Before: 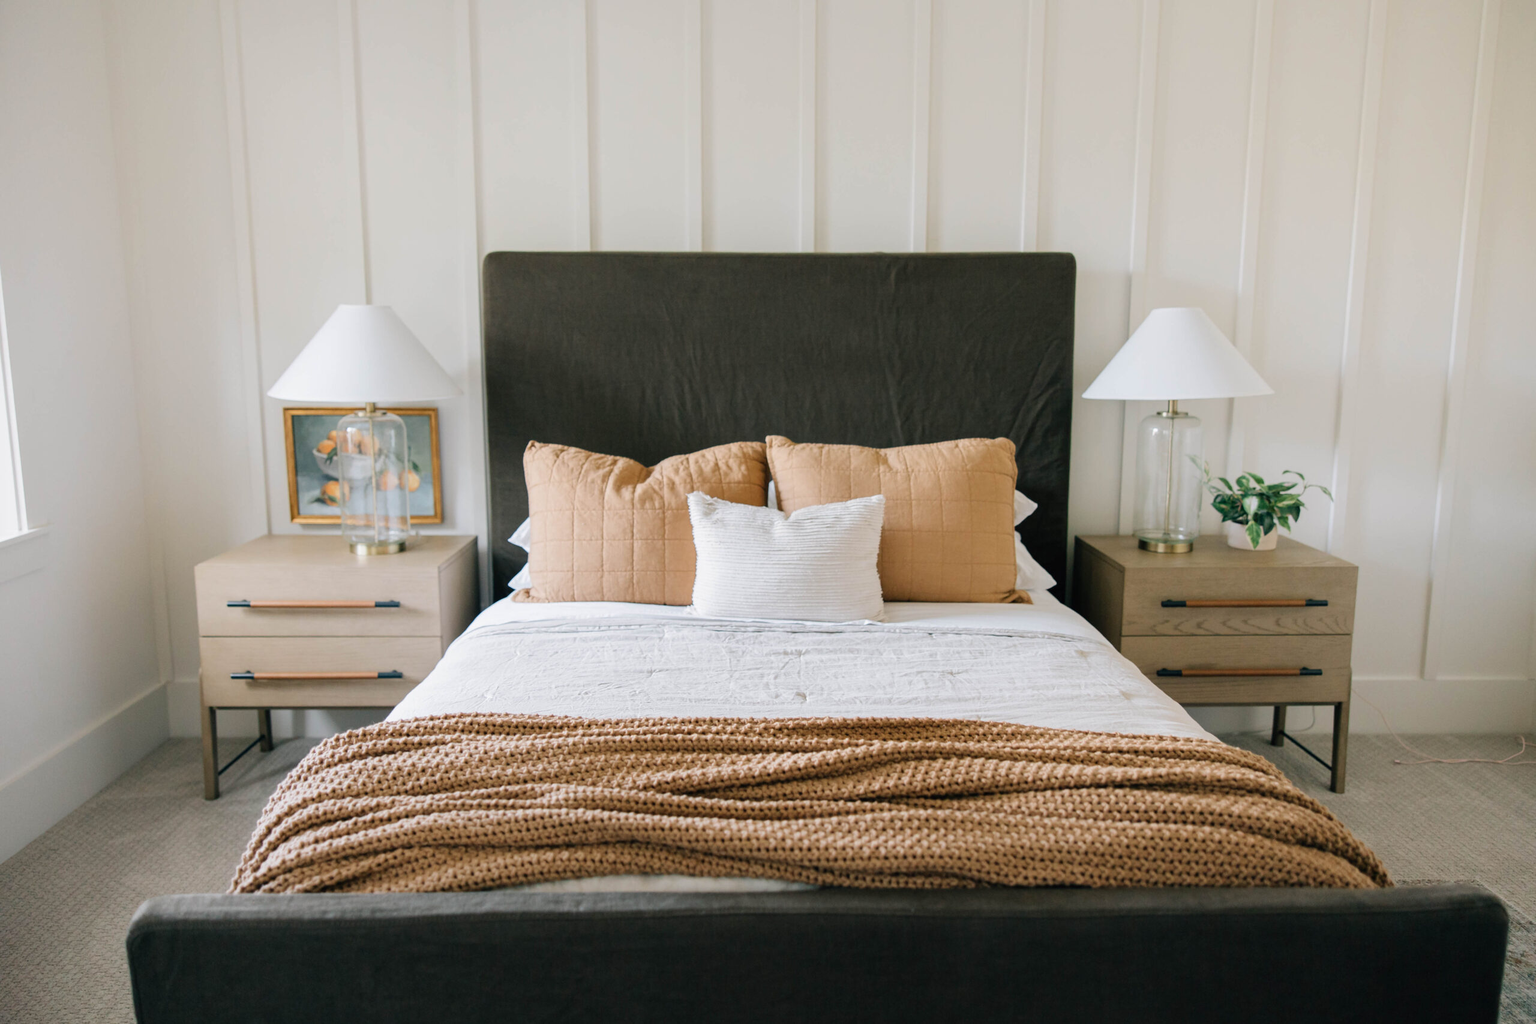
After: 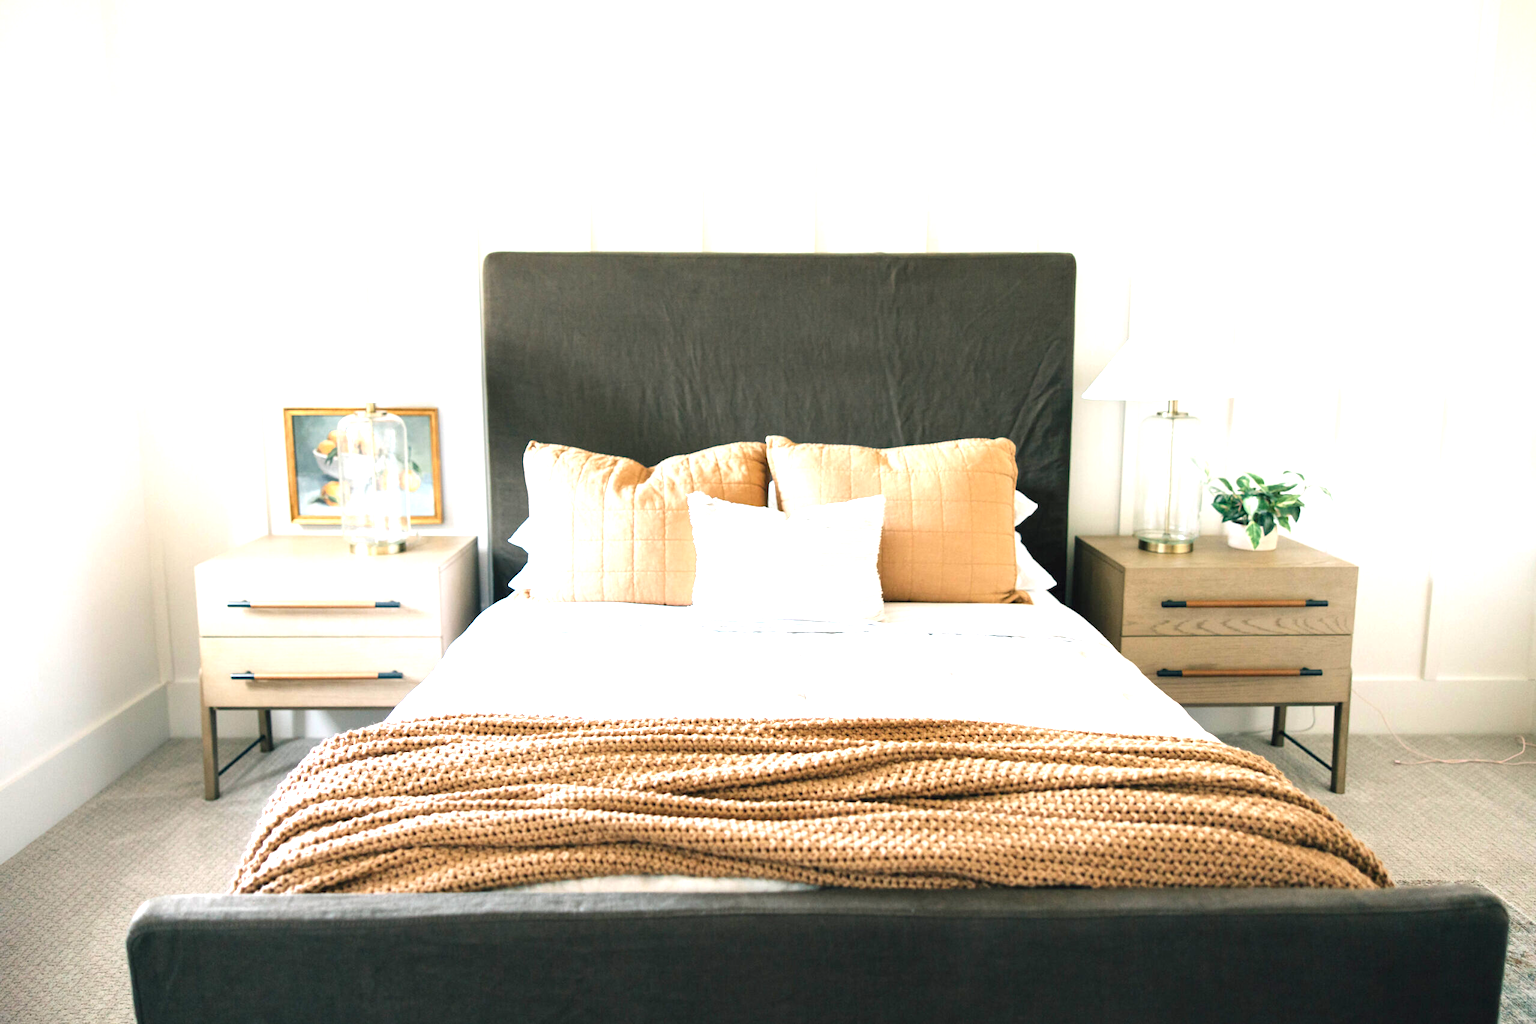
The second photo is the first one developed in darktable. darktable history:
exposure: black level correction 0, exposure 1.388 EV, compensate highlight preservation false
